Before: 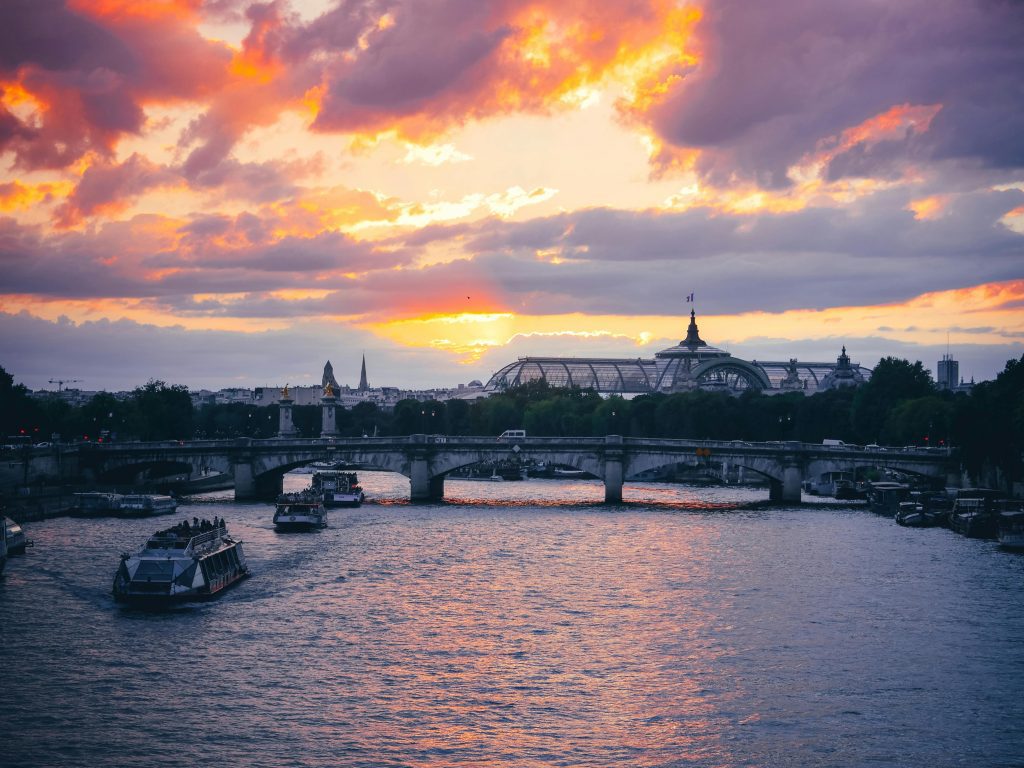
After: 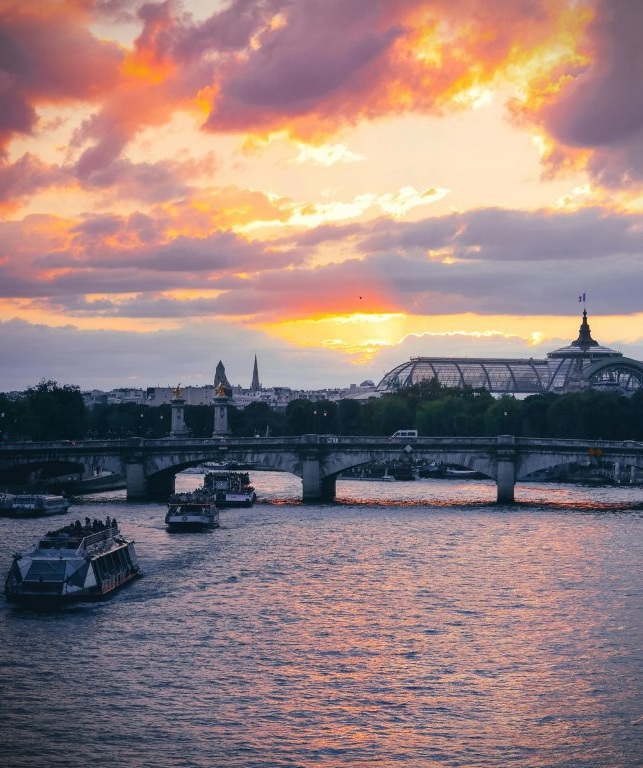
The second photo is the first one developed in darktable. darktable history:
vignetting: fall-off start 91.19%
crop: left 10.644%, right 26.528%
